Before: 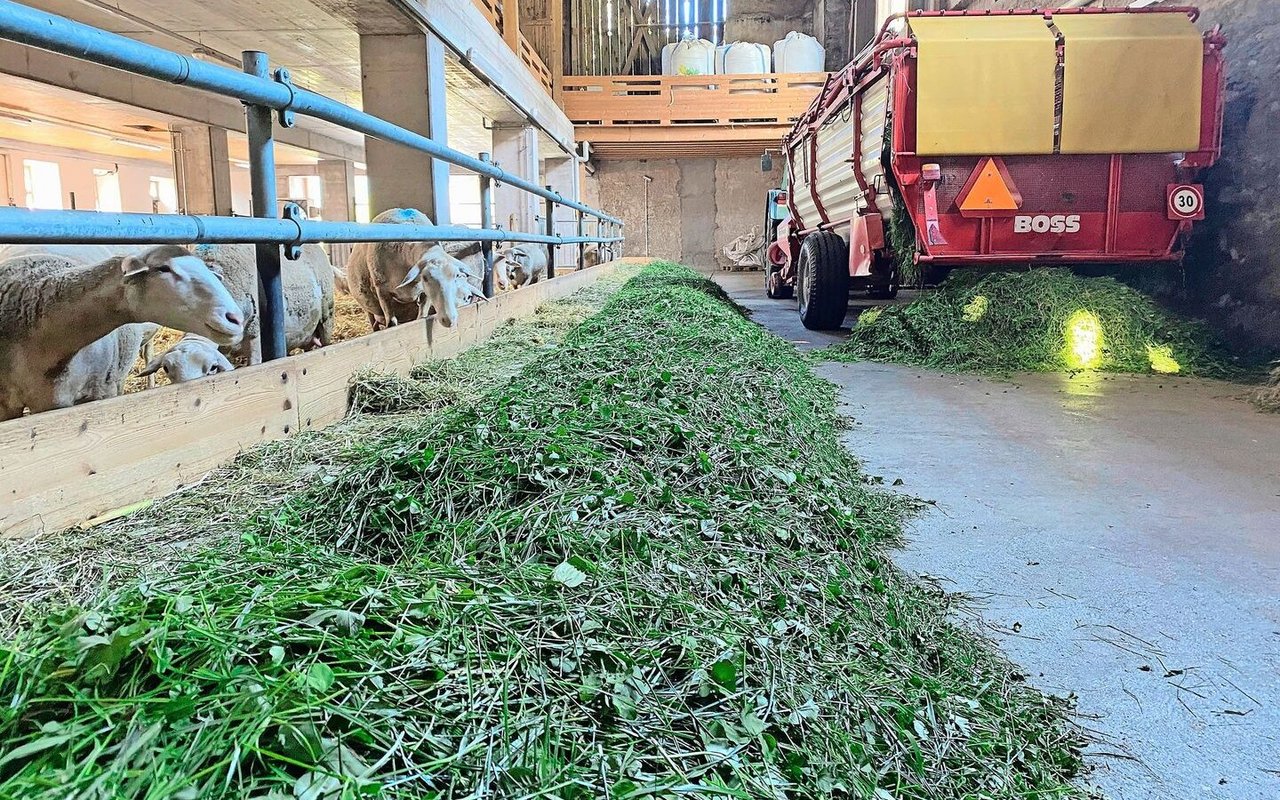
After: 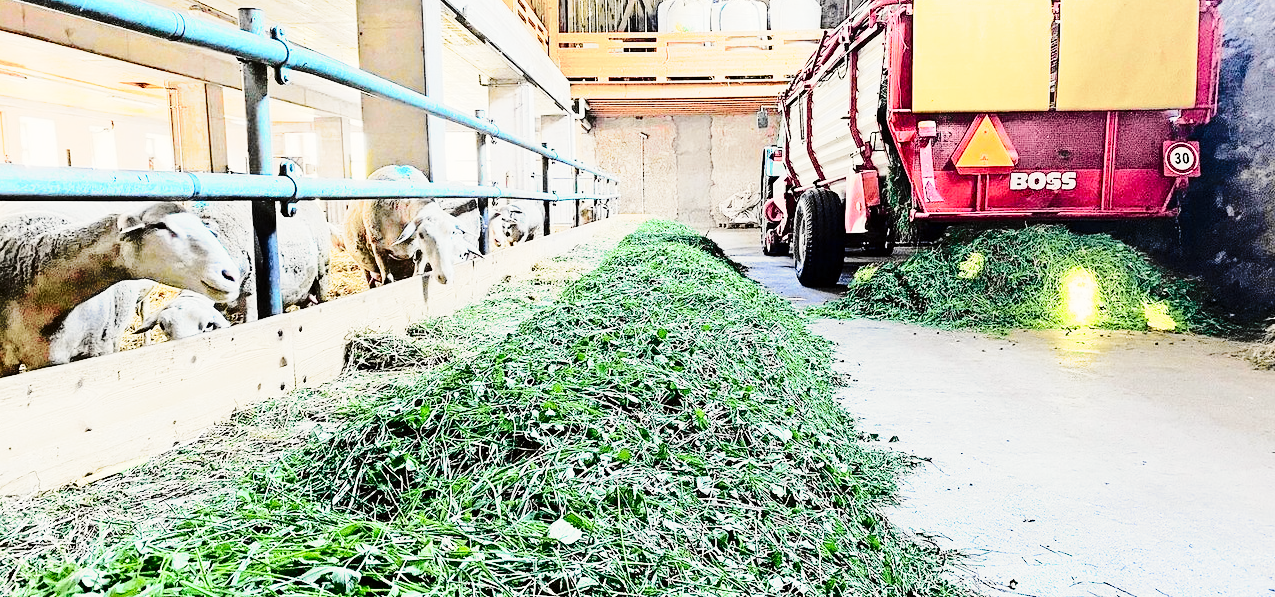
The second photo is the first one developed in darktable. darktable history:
base curve: curves: ch0 [(0, 0) (0.028, 0.03) (0.121, 0.232) (0.46, 0.748) (0.859, 0.968) (1, 1)], preserve colors none
tone curve: curves: ch0 [(0.014, 0) (0.13, 0.09) (0.227, 0.211) (0.33, 0.395) (0.494, 0.615) (0.662, 0.76) (0.795, 0.846) (1, 0.969)]; ch1 [(0, 0) (0.366, 0.367) (0.447, 0.416) (0.473, 0.484) (0.504, 0.502) (0.525, 0.518) (0.564, 0.601) (0.634, 0.66) (0.746, 0.804) (1, 1)]; ch2 [(0, 0) (0.333, 0.346) (0.375, 0.375) (0.424, 0.43) (0.476, 0.498) (0.496, 0.505) (0.517, 0.522) (0.548, 0.548) (0.579, 0.618) (0.651, 0.674) (0.688, 0.728) (1, 1)], color space Lab, independent channels, preserve colors none
tone equalizer: -8 EV -0.75 EV, -7 EV -0.7 EV, -6 EV -0.6 EV, -5 EV -0.4 EV, -3 EV 0.4 EV, -2 EV 0.6 EV, -1 EV 0.7 EV, +0 EV 0.75 EV, edges refinement/feathering 500, mask exposure compensation -1.57 EV, preserve details no
crop: left 0.387%, top 5.469%, bottom 19.809%
